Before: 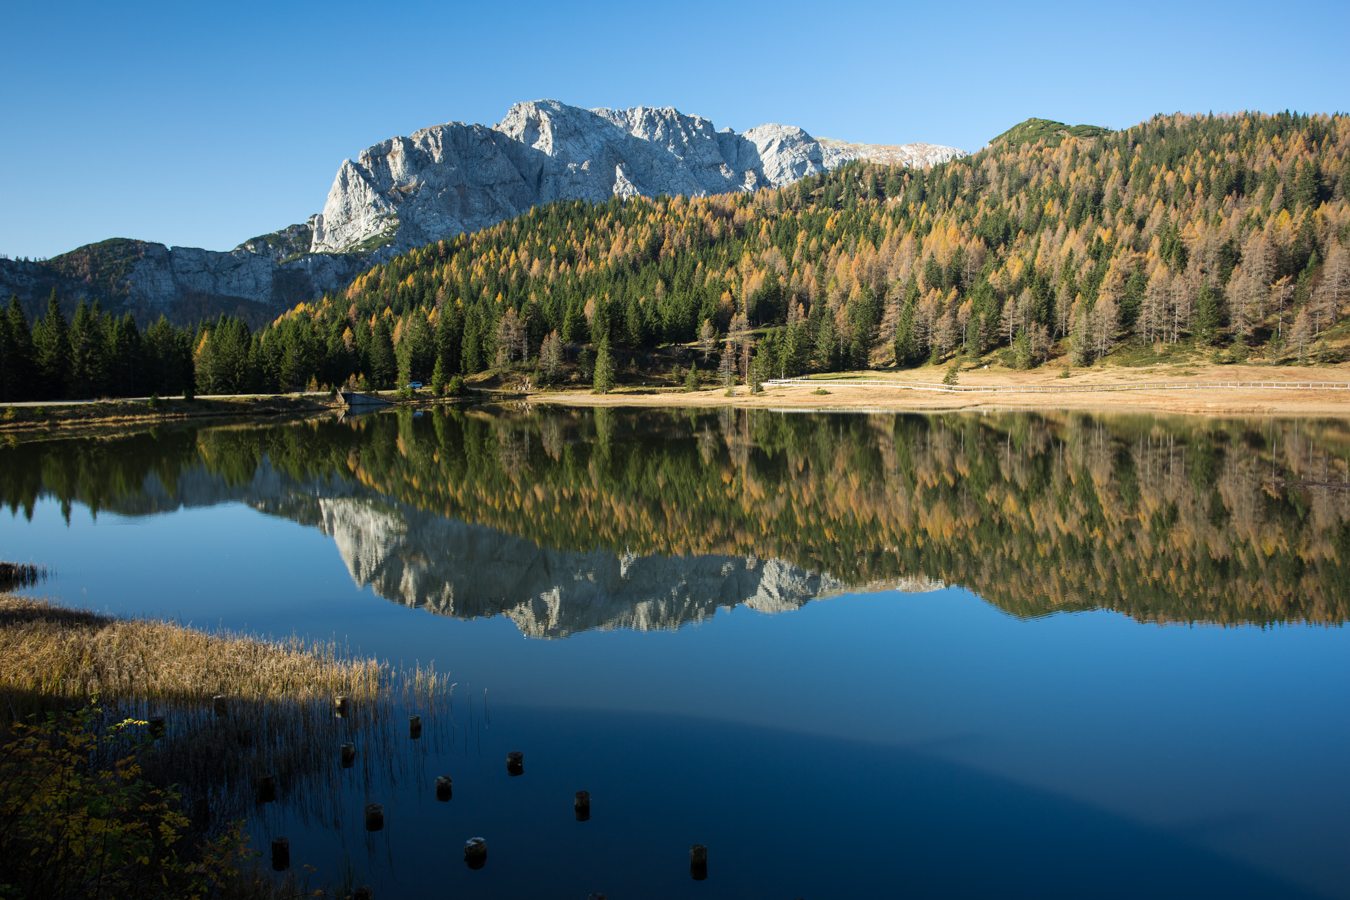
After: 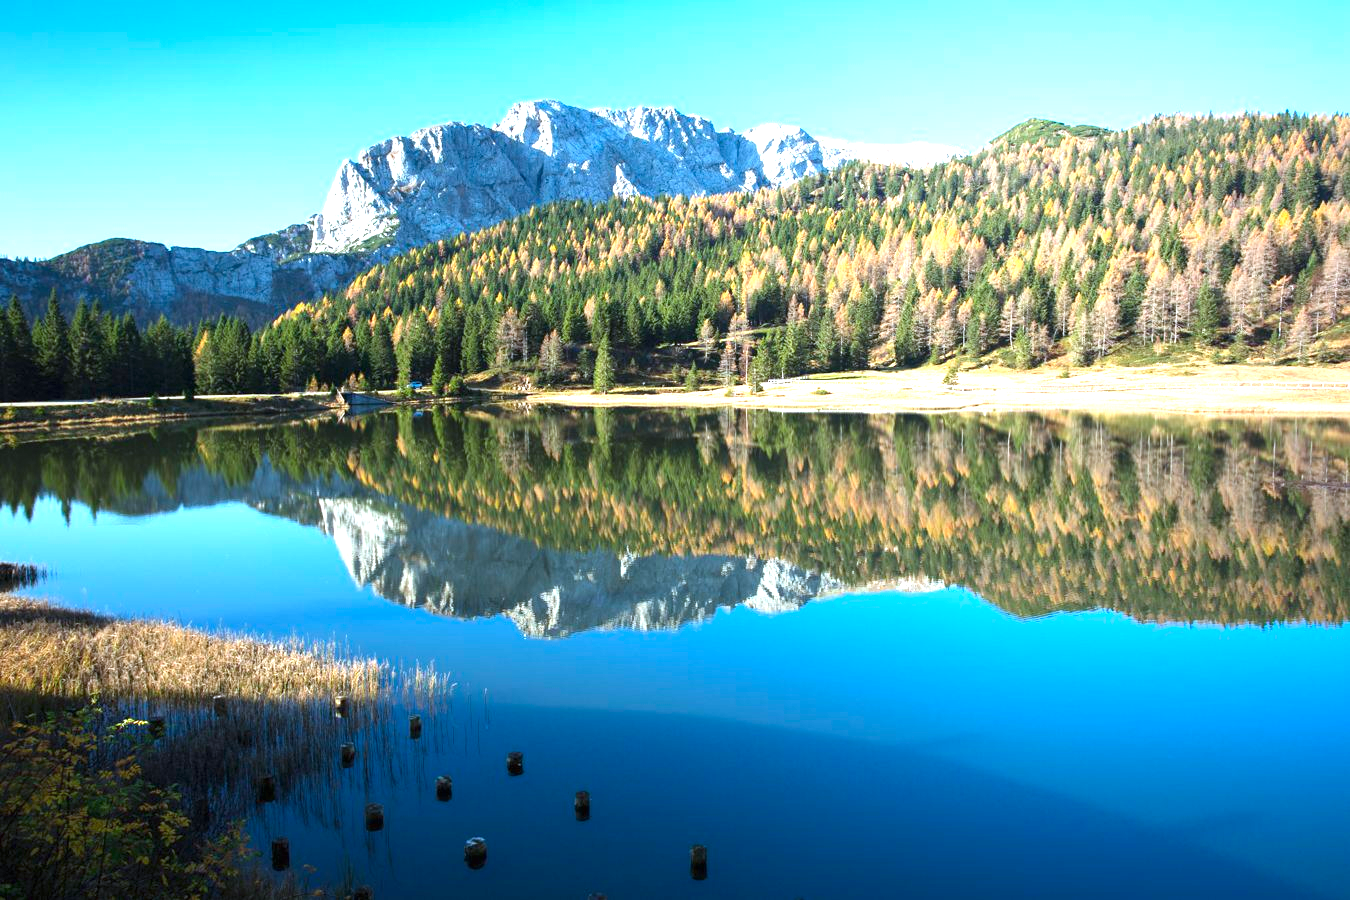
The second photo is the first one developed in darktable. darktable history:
color calibration: output R [0.946, 0.065, -0.013, 0], output G [-0.246, 1.264, -0.017, 0], output B [0.046, -0.098, 1.05, 0], illuminant as shot in camera, x 0.37, y 0.382, temperature 4317.61 K
exposure: black level correction 0, exposure 1.379 EV, compensate highlight preservation false
